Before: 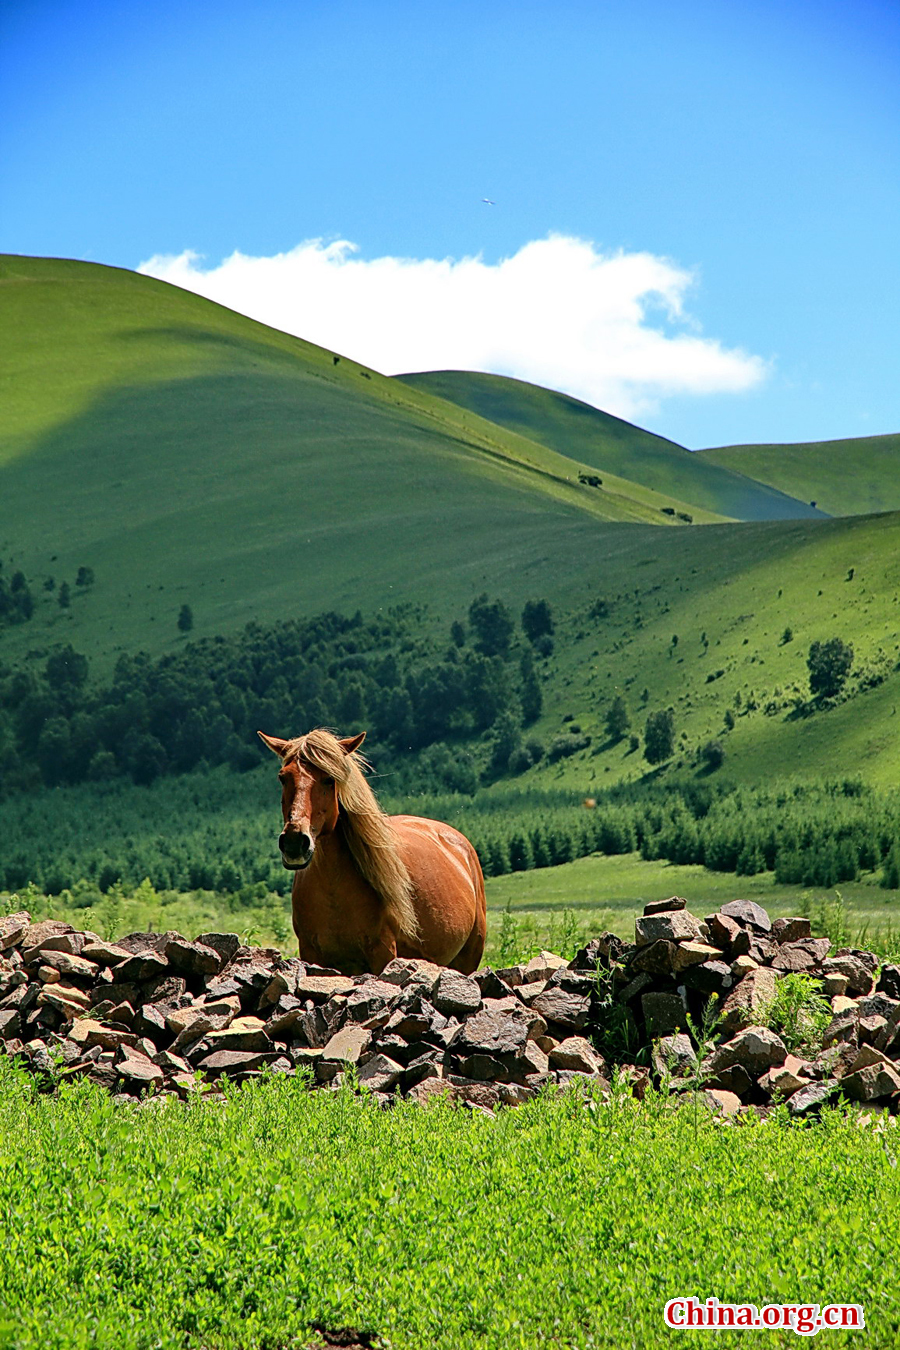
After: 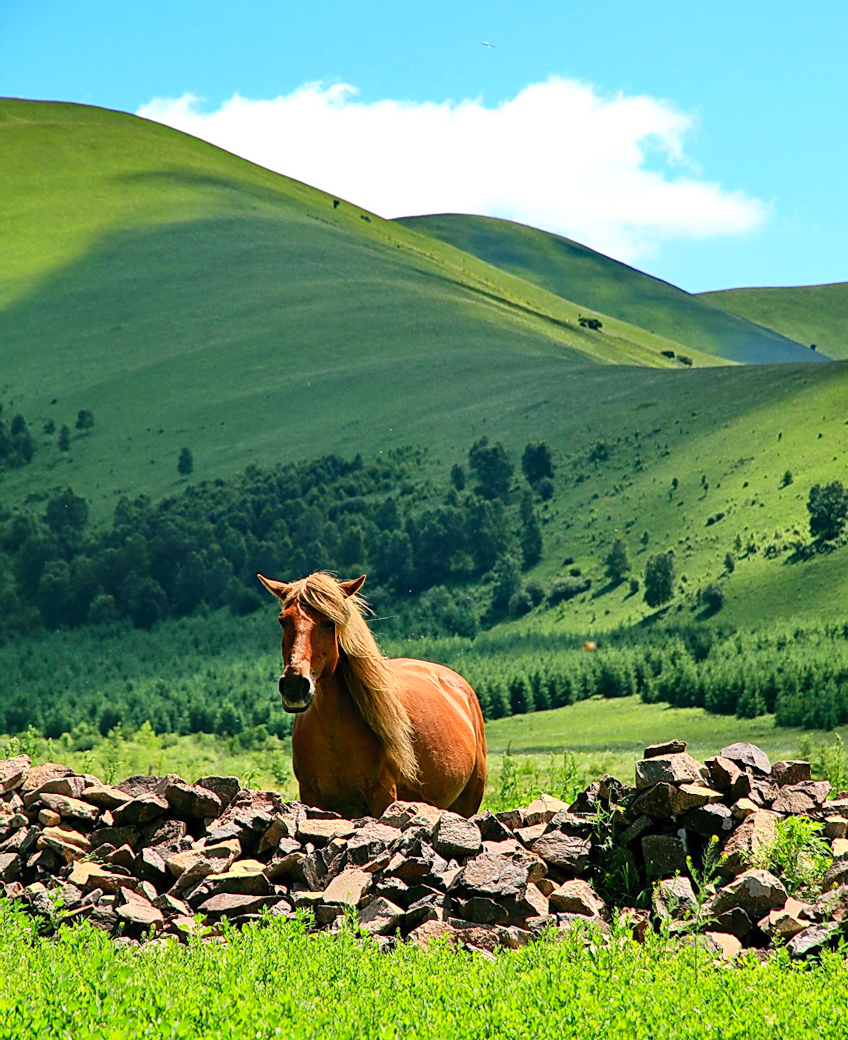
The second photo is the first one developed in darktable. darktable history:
crop and rotate: angle 0.03°, top 11.643%, right 5.651%, bottom 11.189%
contrast brightness saturation: contrast 0.2, brightness 0.16, saturation 0.22
